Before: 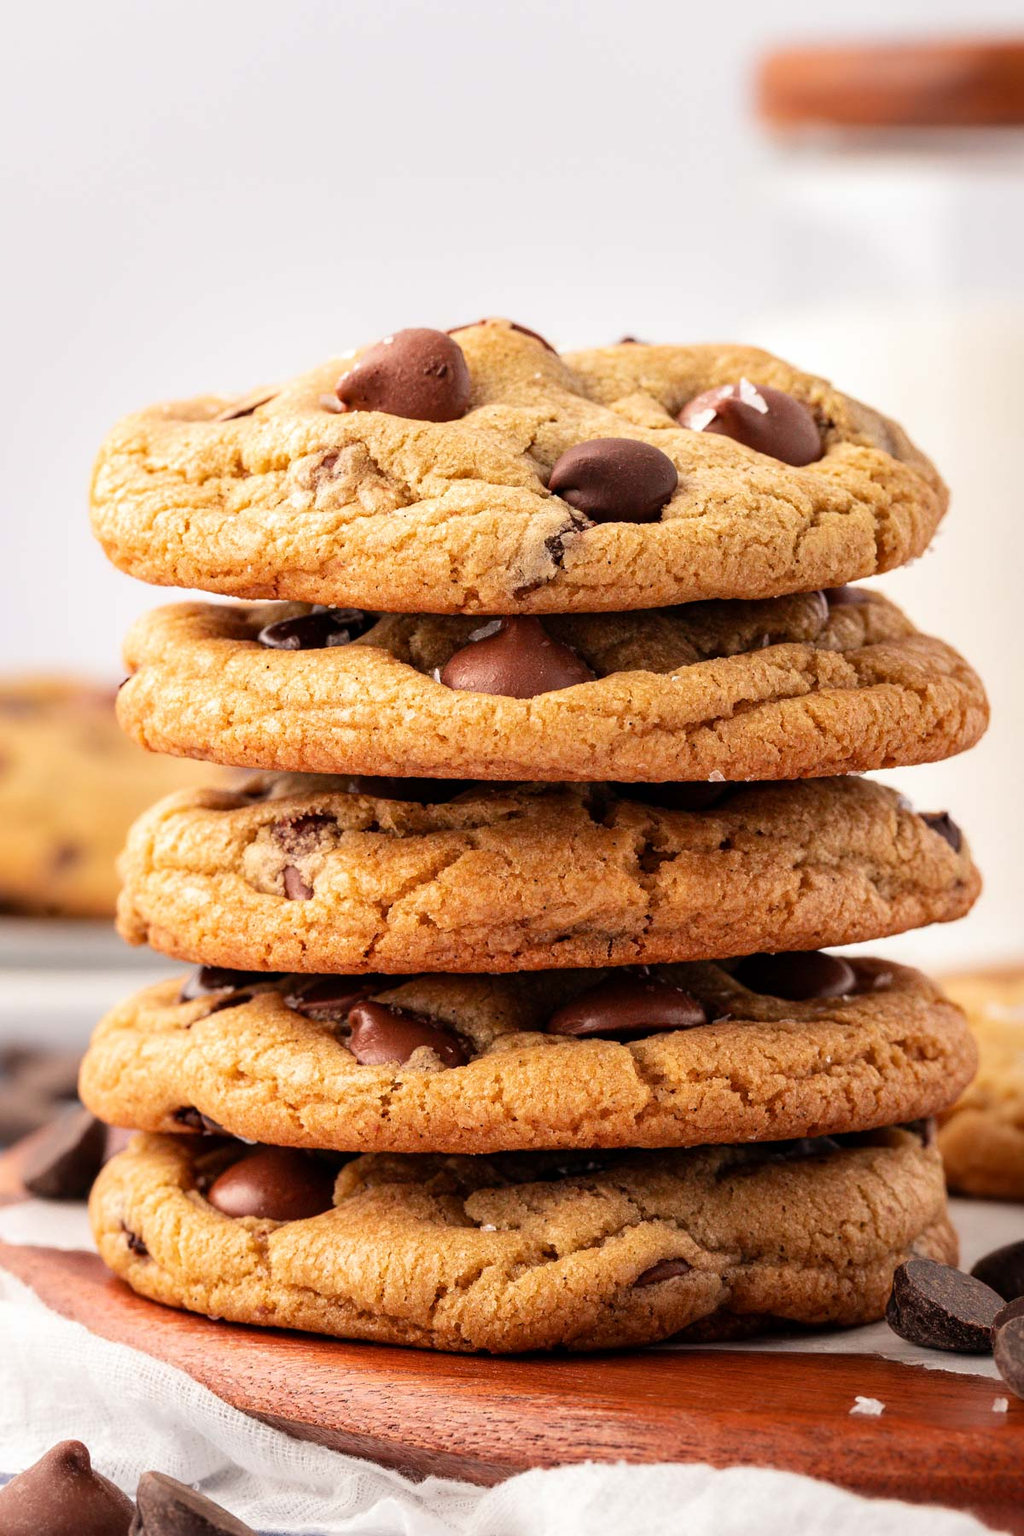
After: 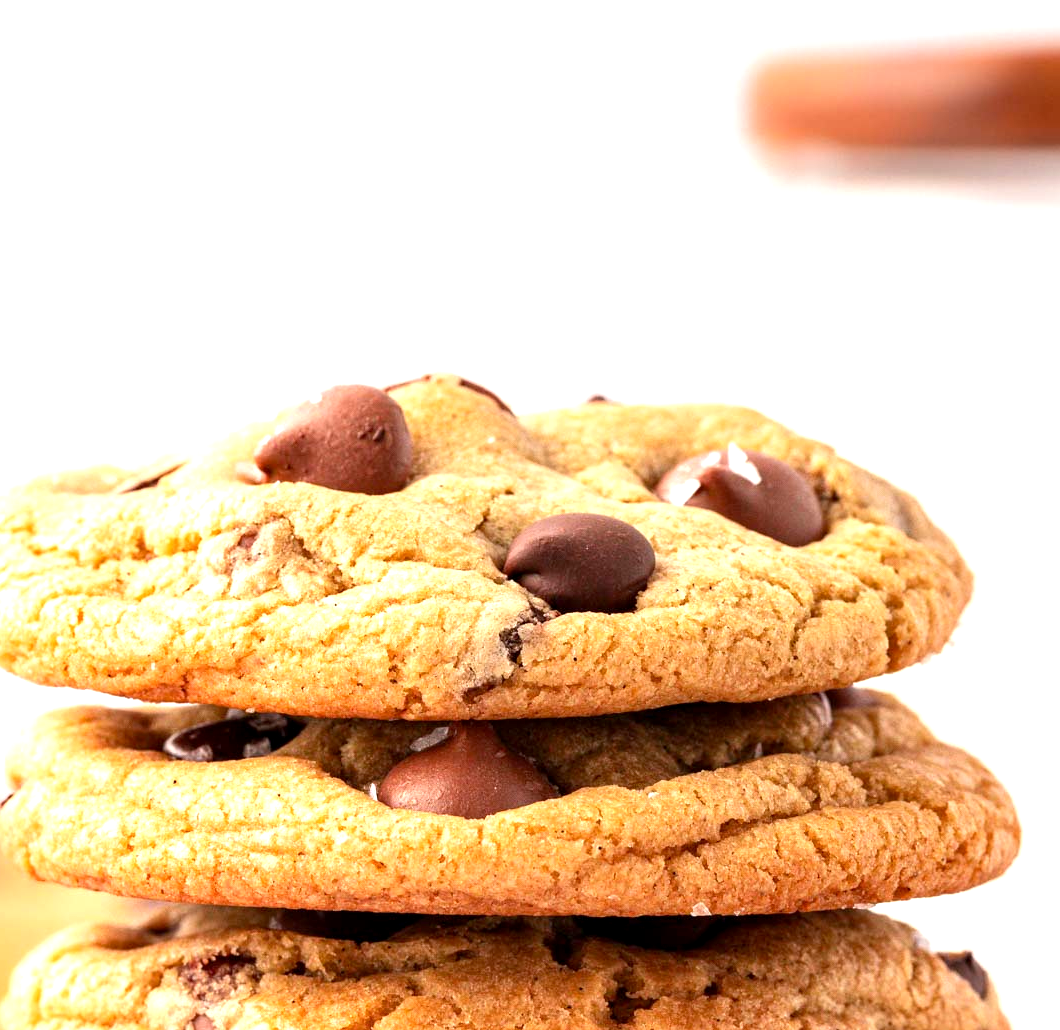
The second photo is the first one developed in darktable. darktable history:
crop and rotate: left 11.647%, bottom 42.74%
exposure: black level correction 0.001, exposure 0.673 EV, compensate highlight preservation false
